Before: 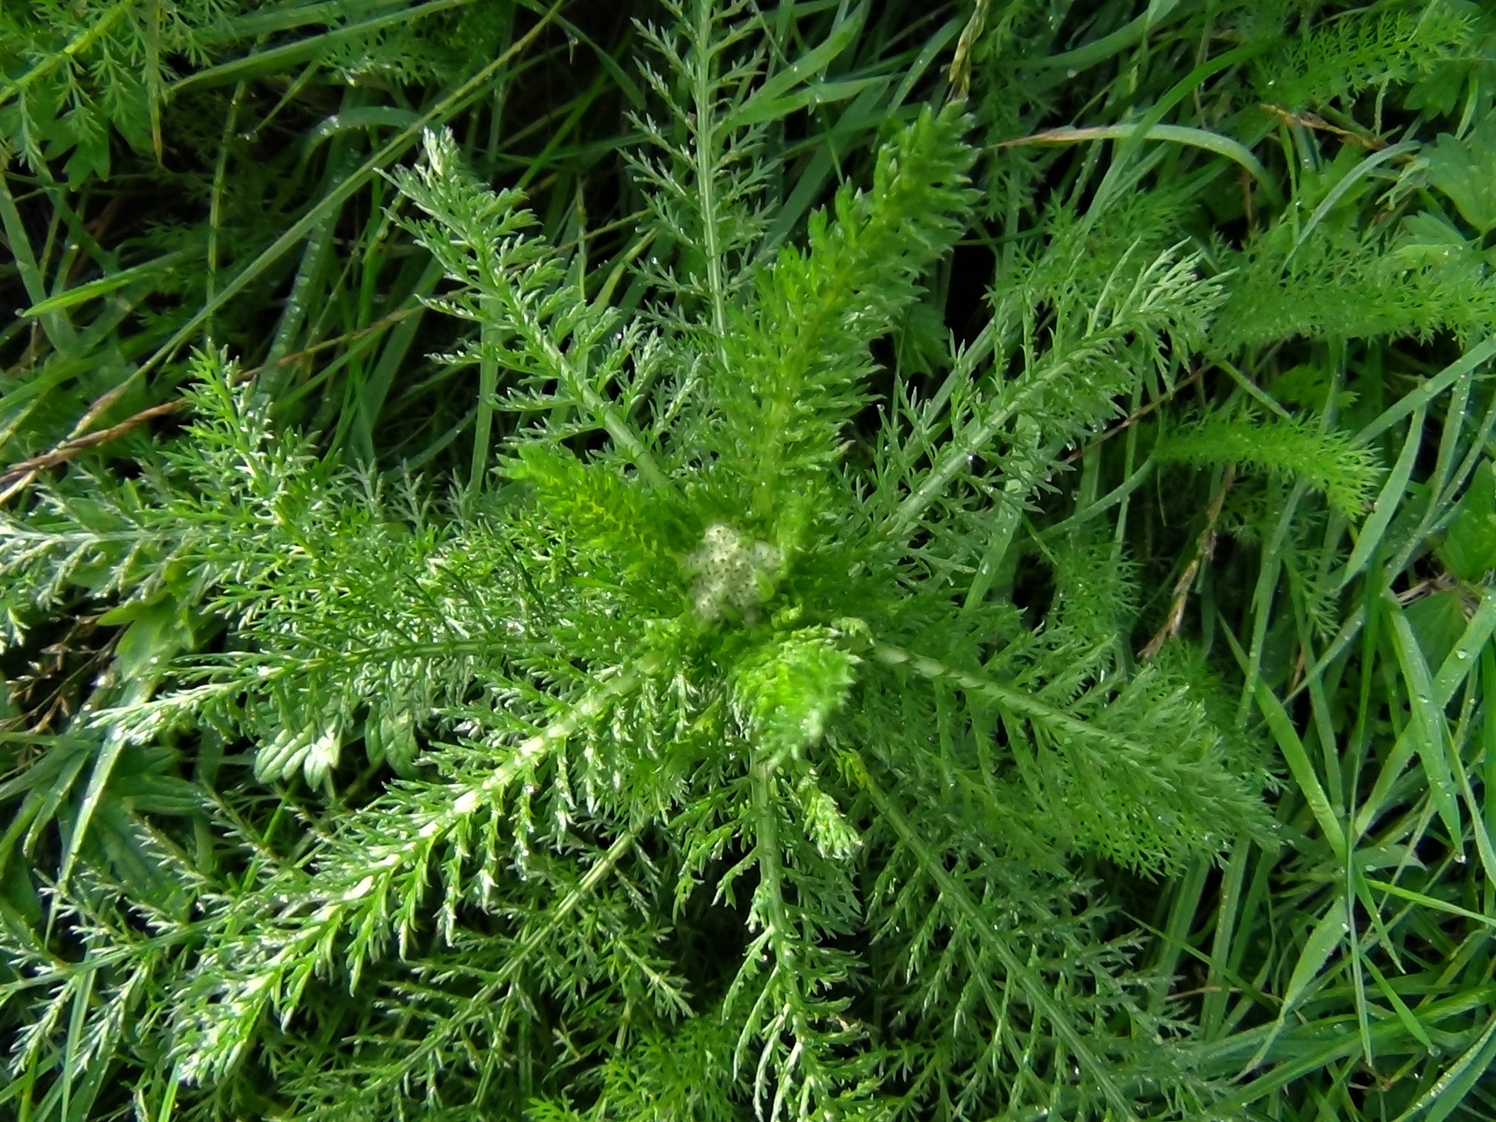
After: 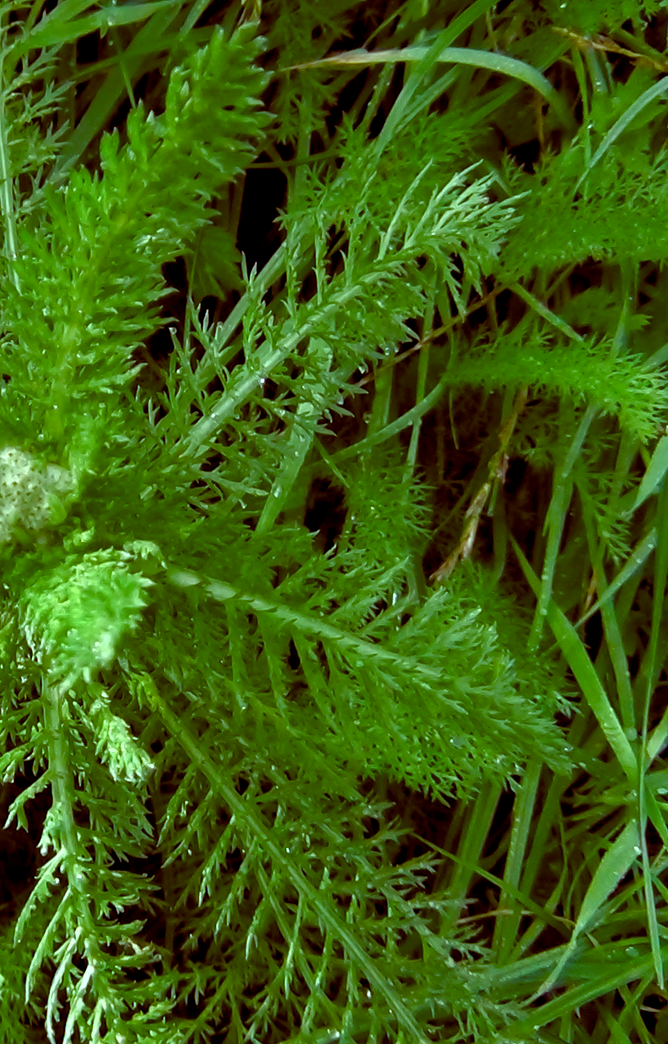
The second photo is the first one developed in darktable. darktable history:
color balance rgb: highlights gain › chroma 4.075%, highlights gain › hue 201.4°, global offset › luminance -0.183%, global offset › chroma 0.264%, perceptual saturation grading › global saturation 20%, perceptual saturation grading › highlights -49.269%, perceptual saturation grading › shadows 25.542%, global vibrance 20%
crop: left 47.331%, top 6.949%, right 7.969%
shadows and highlights: shadows -10.29, white point adjustment 1.57, highlights 10.07
